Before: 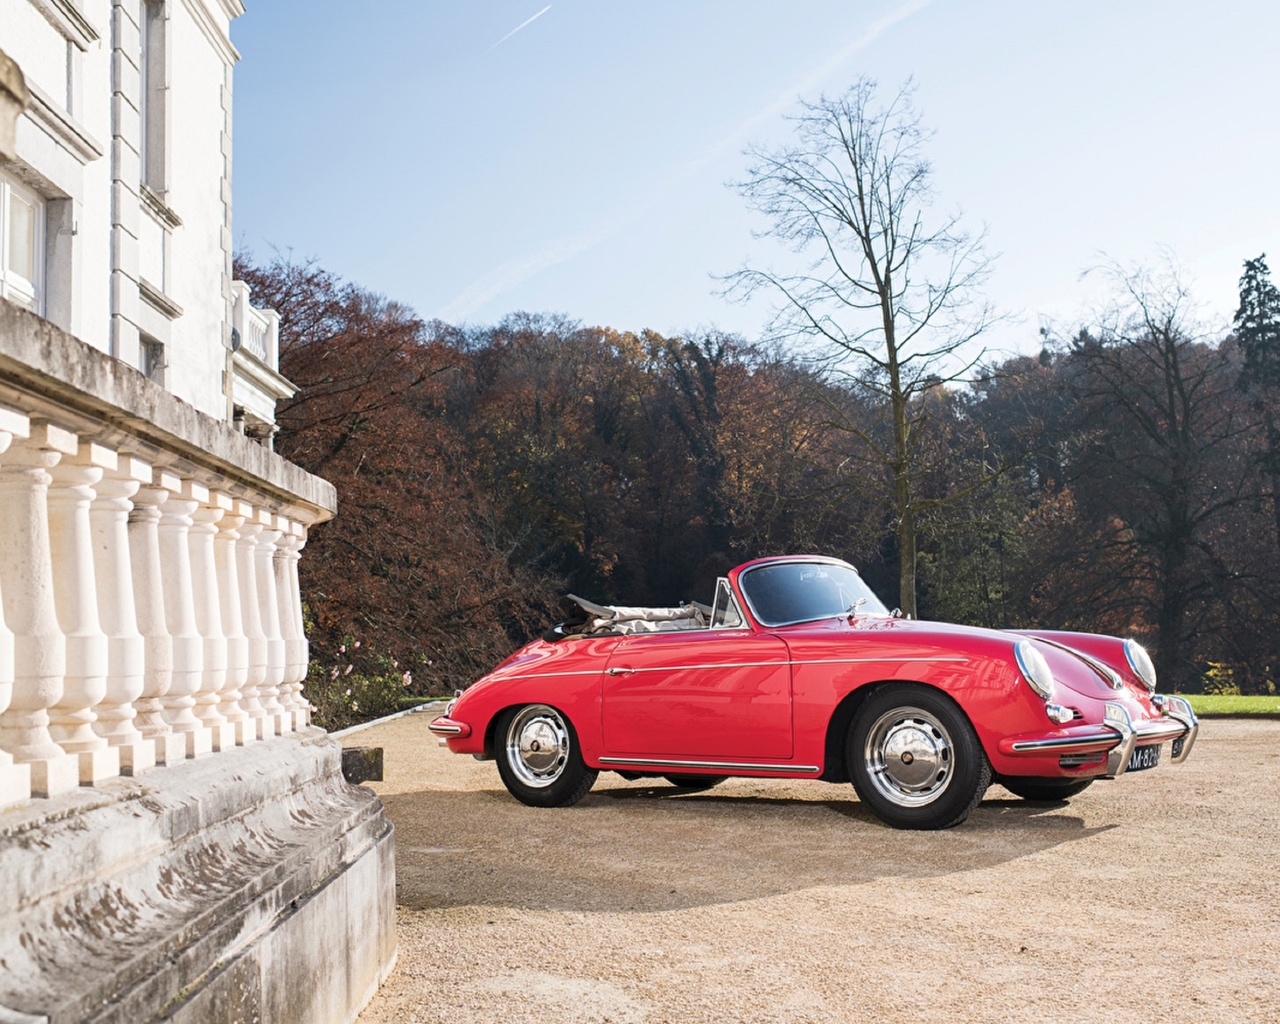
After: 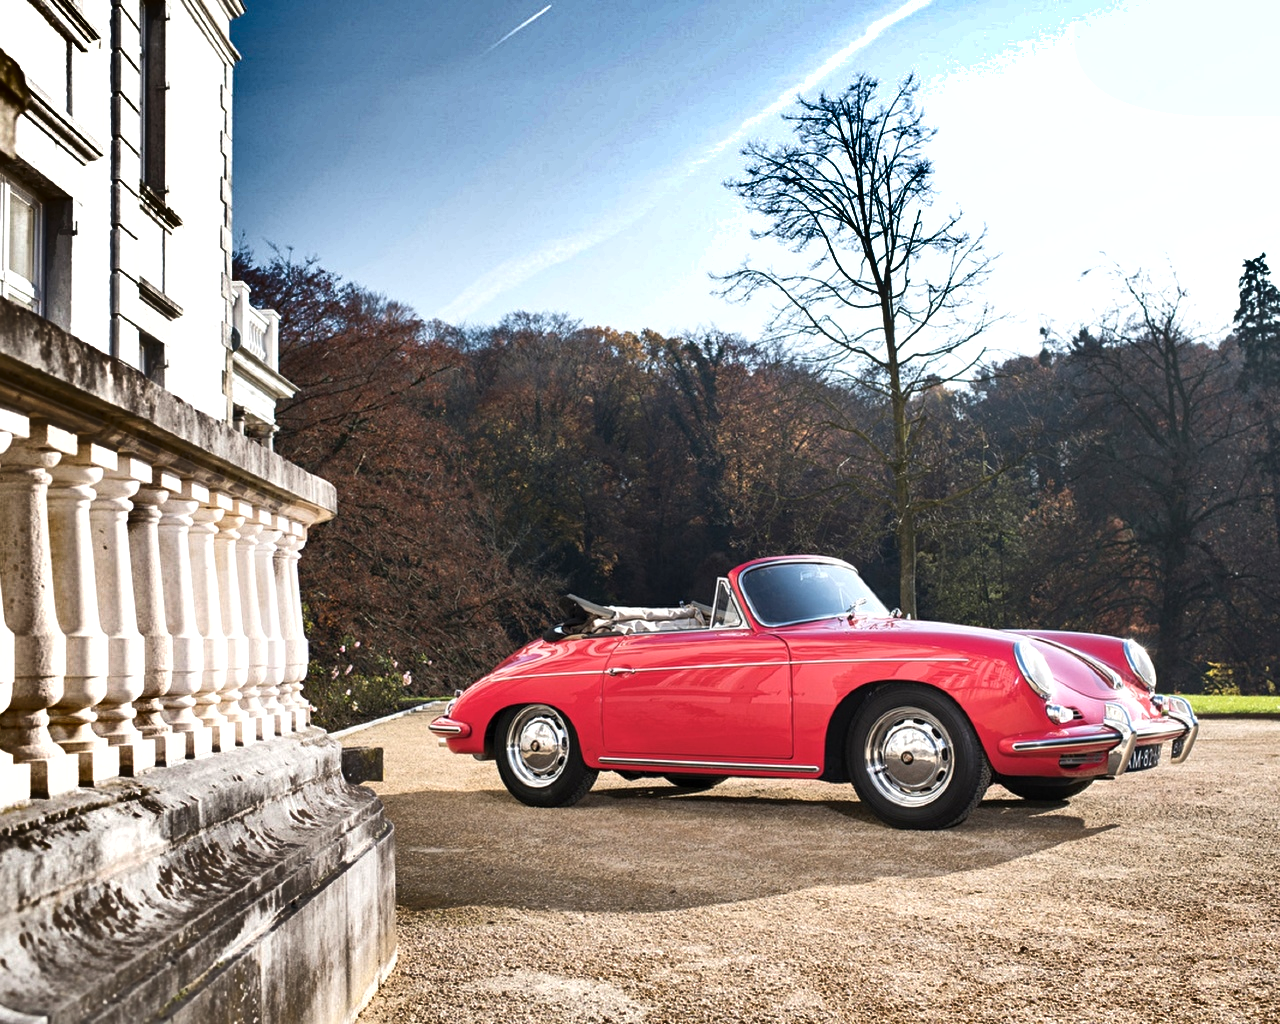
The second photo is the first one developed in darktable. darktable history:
exposure: exposure -0.055 EV, compensate highlight preservation false
color zones: curves: ch0 [(0.11, 0.396) (0.195, 0.36) (0.25, 0.5) (0.303, 0.412) (0.357, 0.544) (0.75, 0.5) (0.967, 0.328)]; ch1 [(0, 0.468) (0.112, 0.512) (0.202, 0.6) (0.25, 0.5) (0.307, 0.352) (0.357, 0.544) (0.75, 0.5) (0.963, 0.524)], mix -119.61%
shadows and highlights: shadows 20.95, highlights -82.31, soften with gaussian
color balance rgb: power › hue 212.55°, linear chroma grading › global chroma -15.156%, perceptual saturation grading › global saturation 10.572%, perceptual brilliance grading › highlights 10.093%, perceptual brilliance grading › shadows -5.016%, global vibrance 20%
